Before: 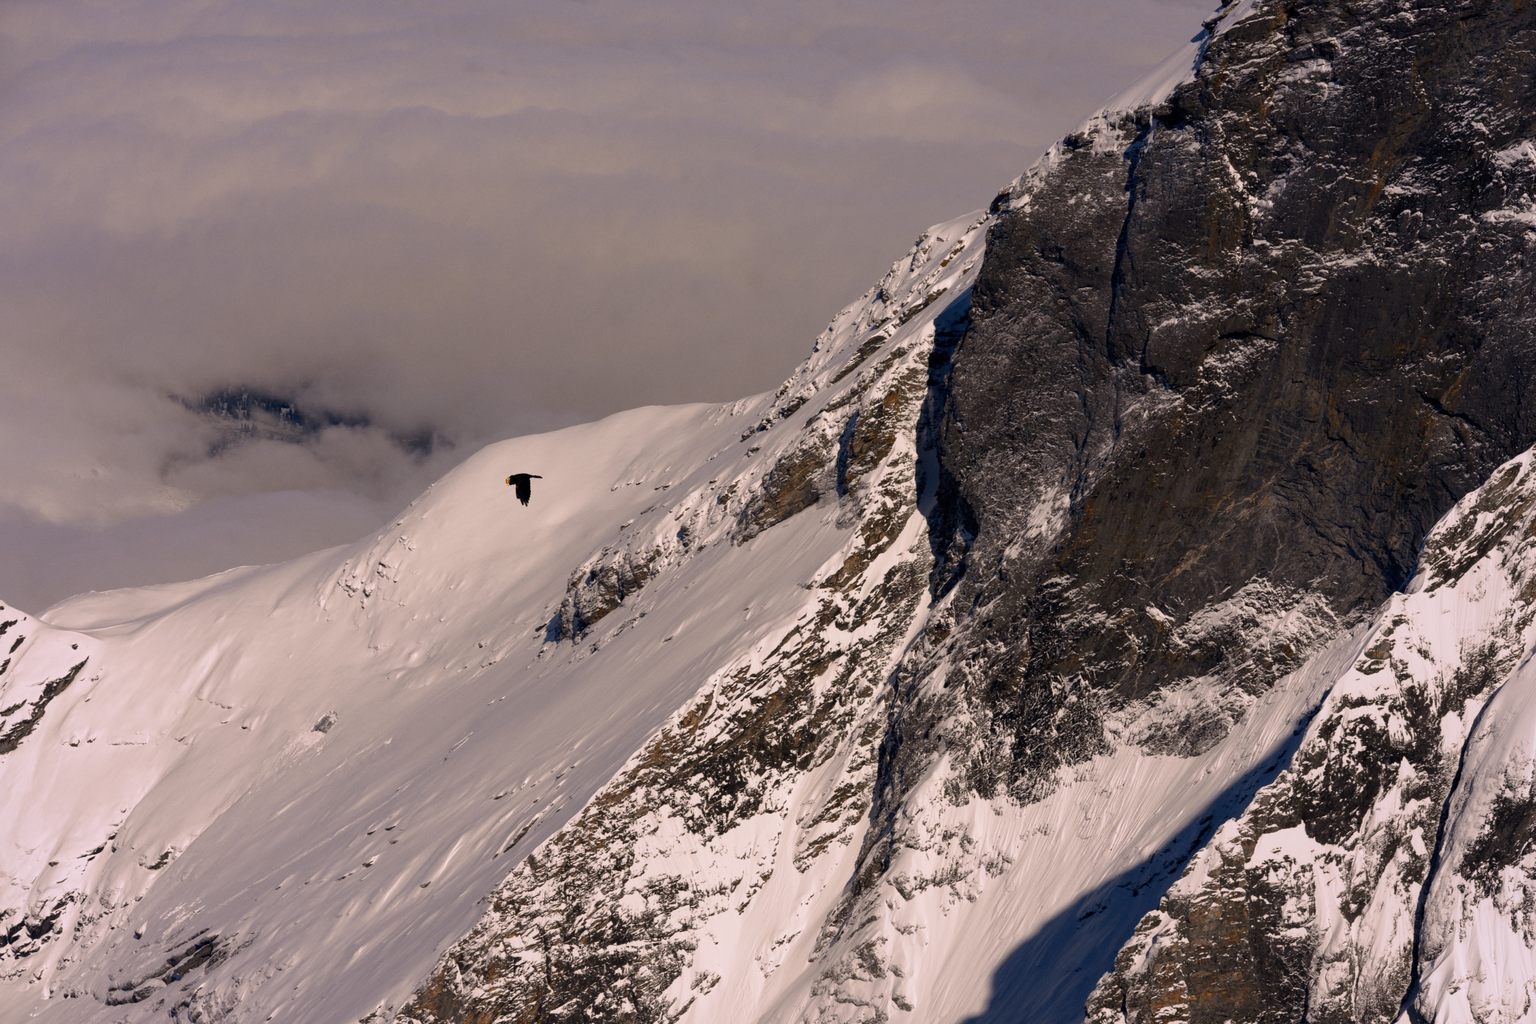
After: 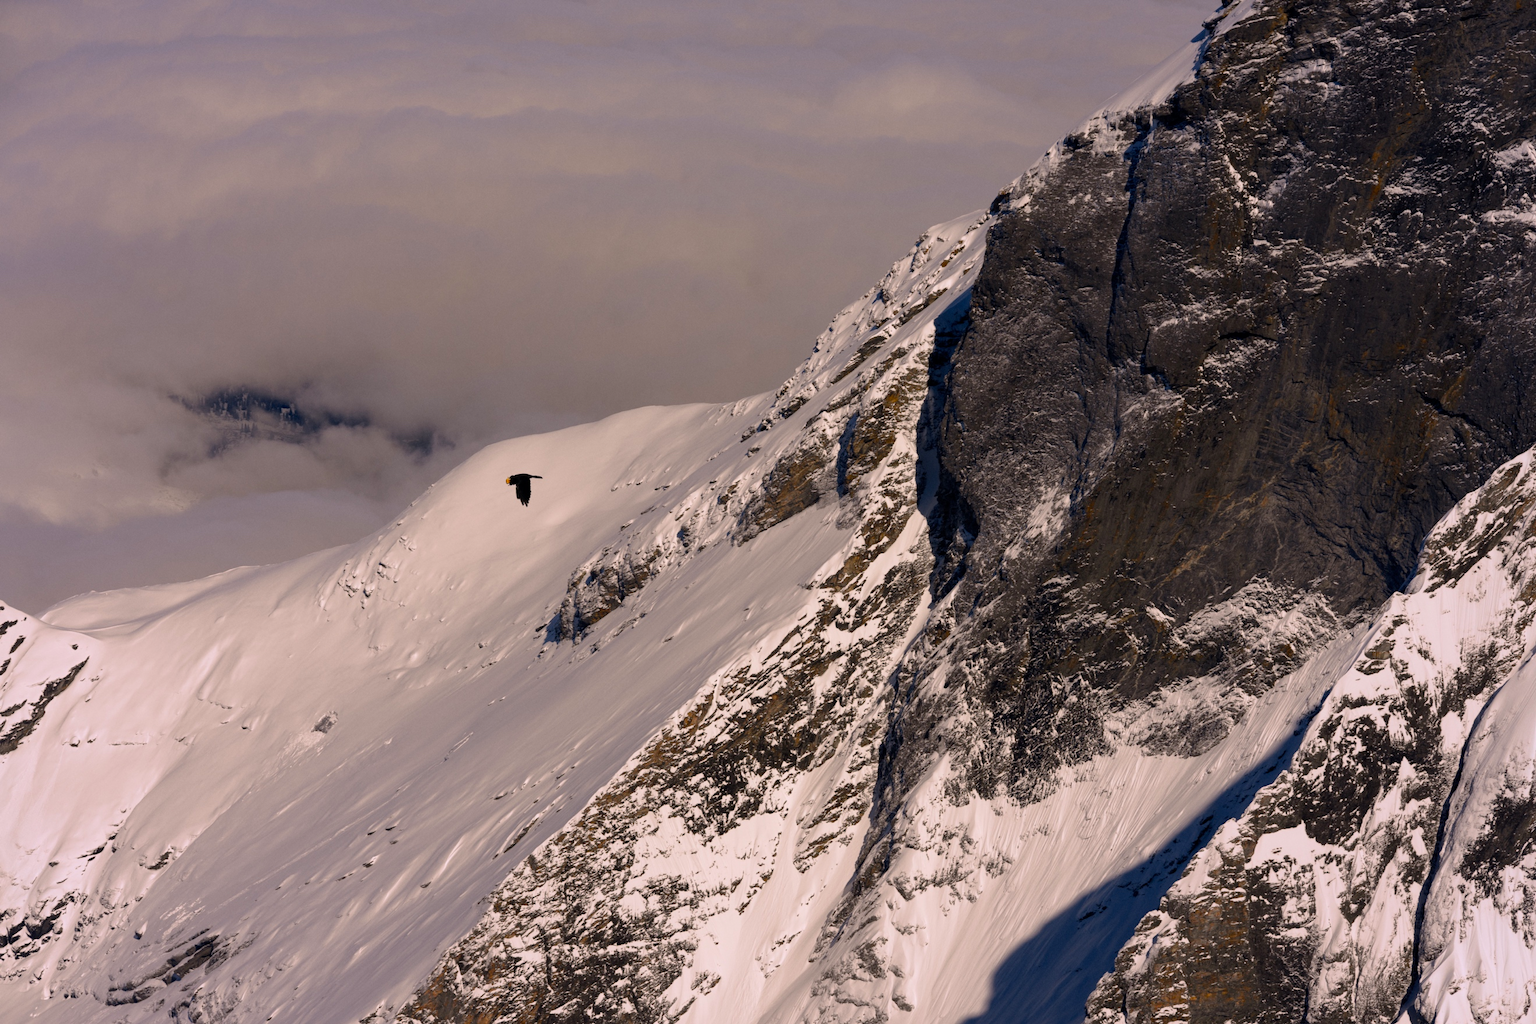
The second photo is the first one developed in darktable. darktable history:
color balance rgb: perceptual saturation grading › global saturation 14.694%, global vibrance 11.203%
